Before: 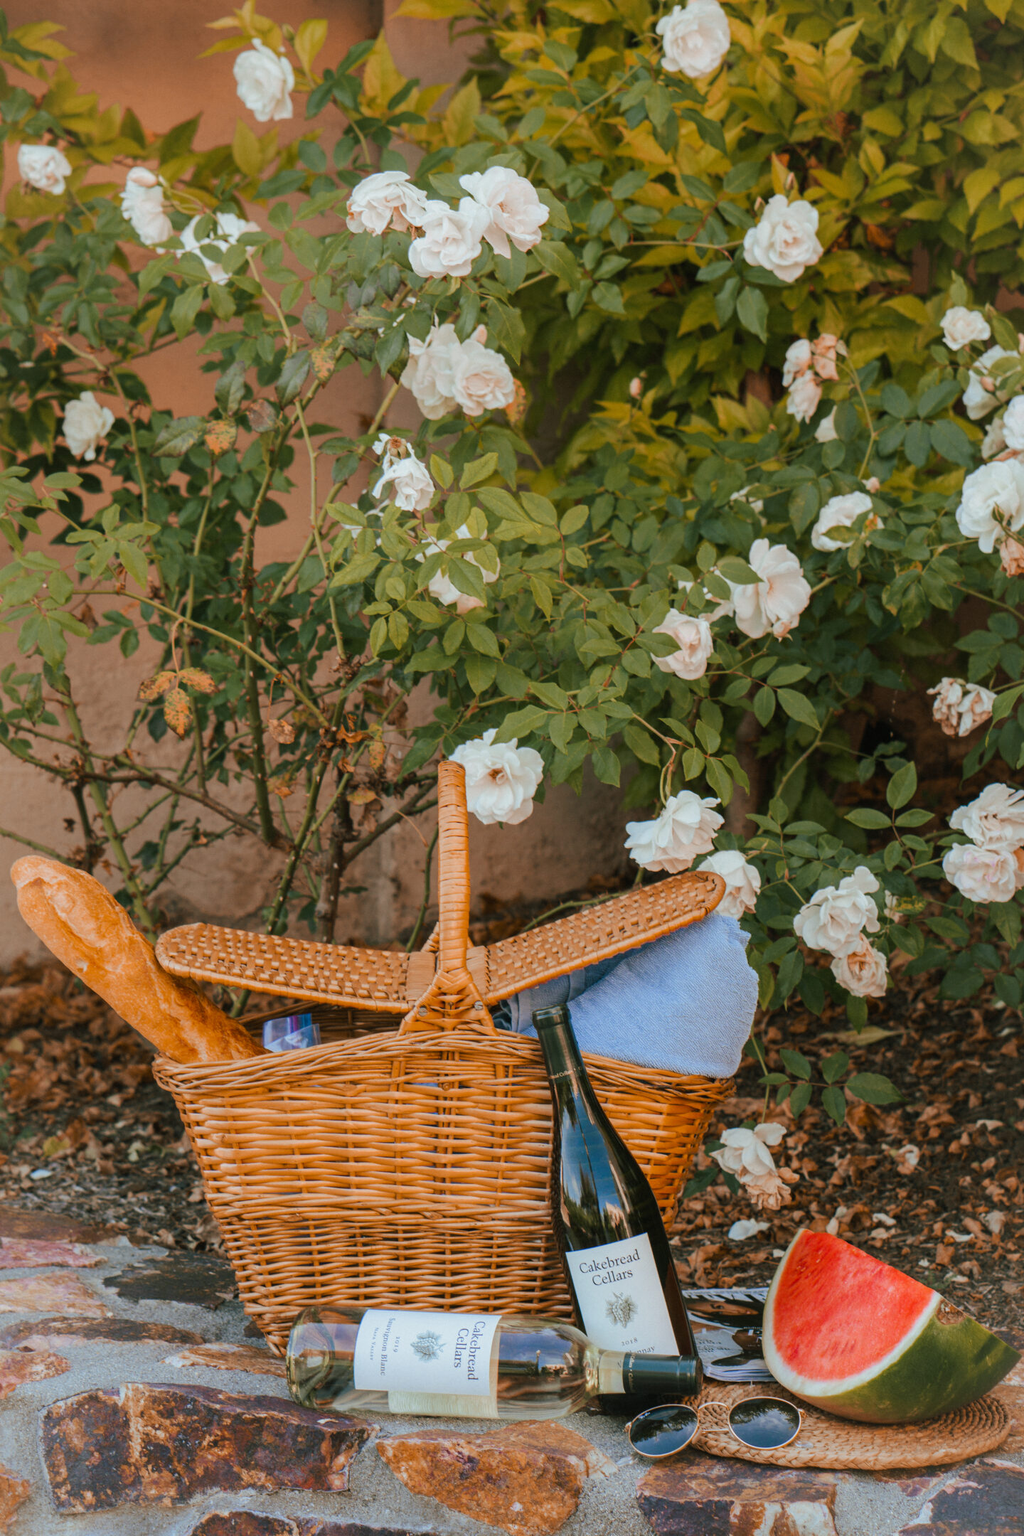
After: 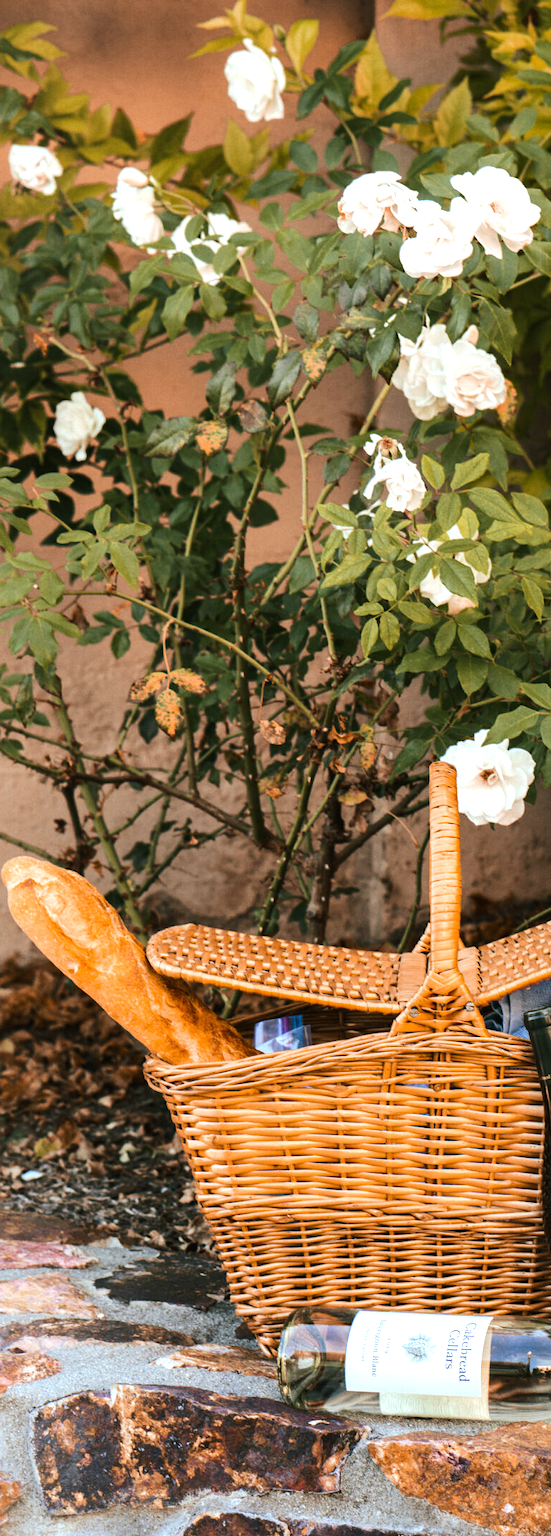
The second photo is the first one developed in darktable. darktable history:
tone equalizer: -8 EV -1.09 EV, -7 EV -0.984 EV, -6 EV -0.866 EV, -5 EV -0.574 EV, -3 EV 0.603 EV, -2 EV 0.869 EV, -1 EV 0.997 EV, +0 EV 1.07 EV, edges refinement/feathering 500, mask exposure compensation -1.57 EV, preserve details no
crop: left 0.908%, right 45.236%, bottom 0.088%
